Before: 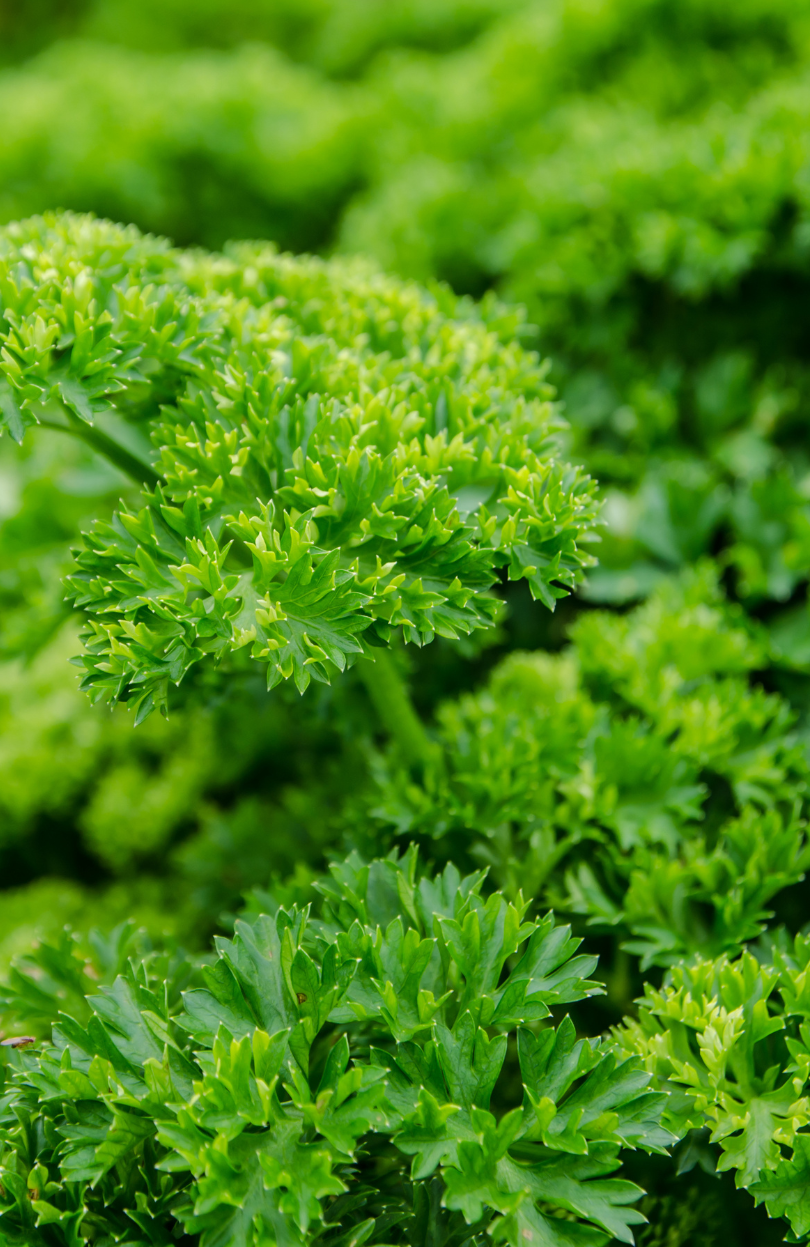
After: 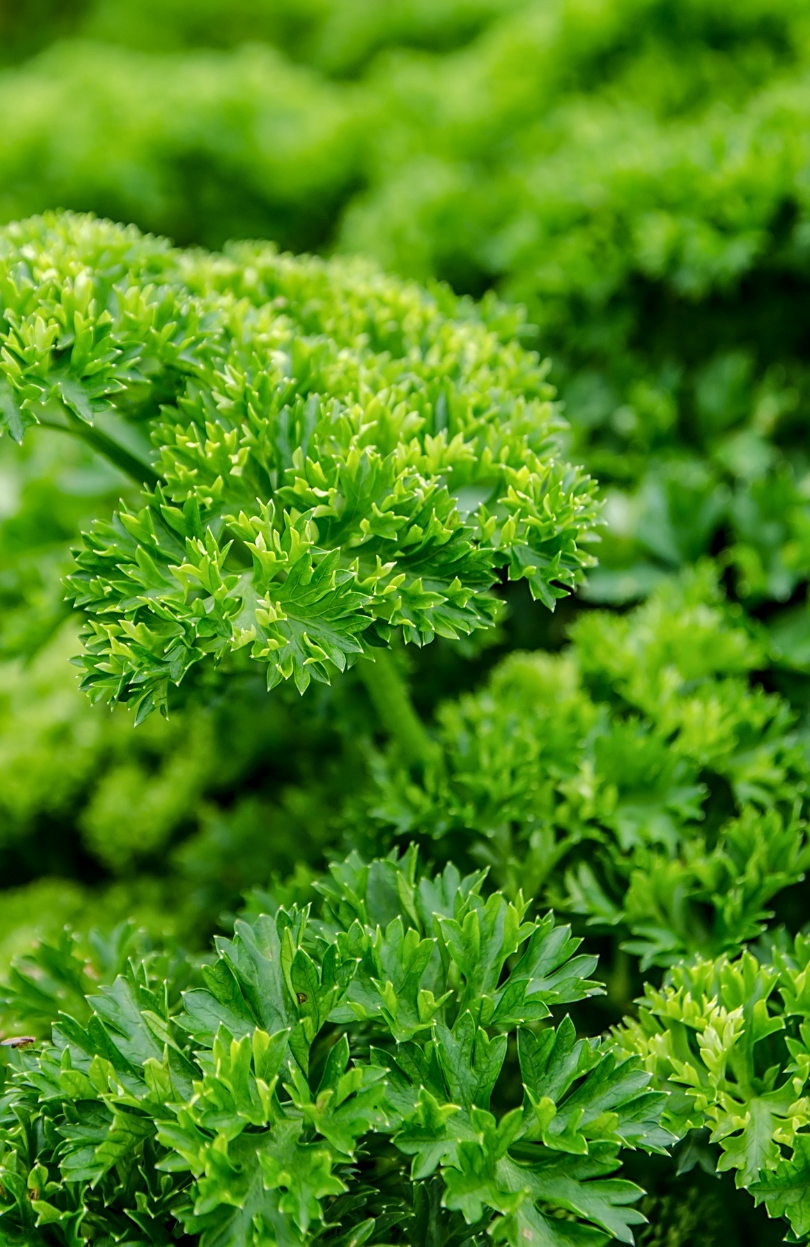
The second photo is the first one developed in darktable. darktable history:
tone equalizer: smoothing diameter 2.05%, edges refinement/feathering 23.73, mask exposure compensation -1.57 EV, filter diffusion 5
local contrast: on, module defaults
sharpen: on, module defaults
